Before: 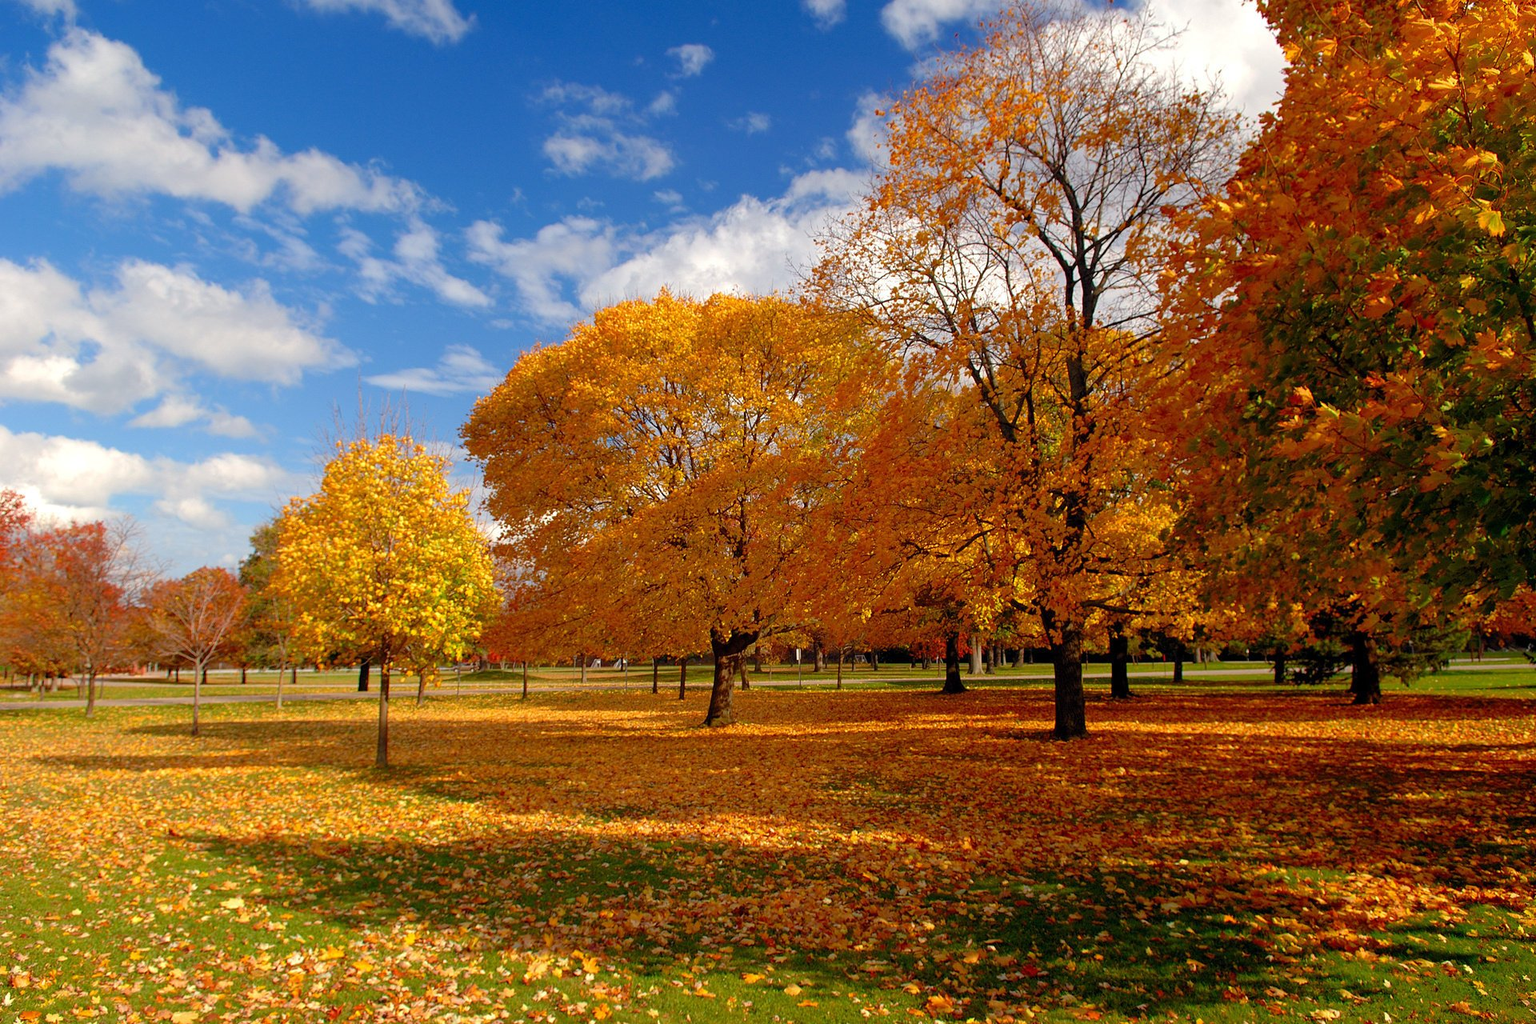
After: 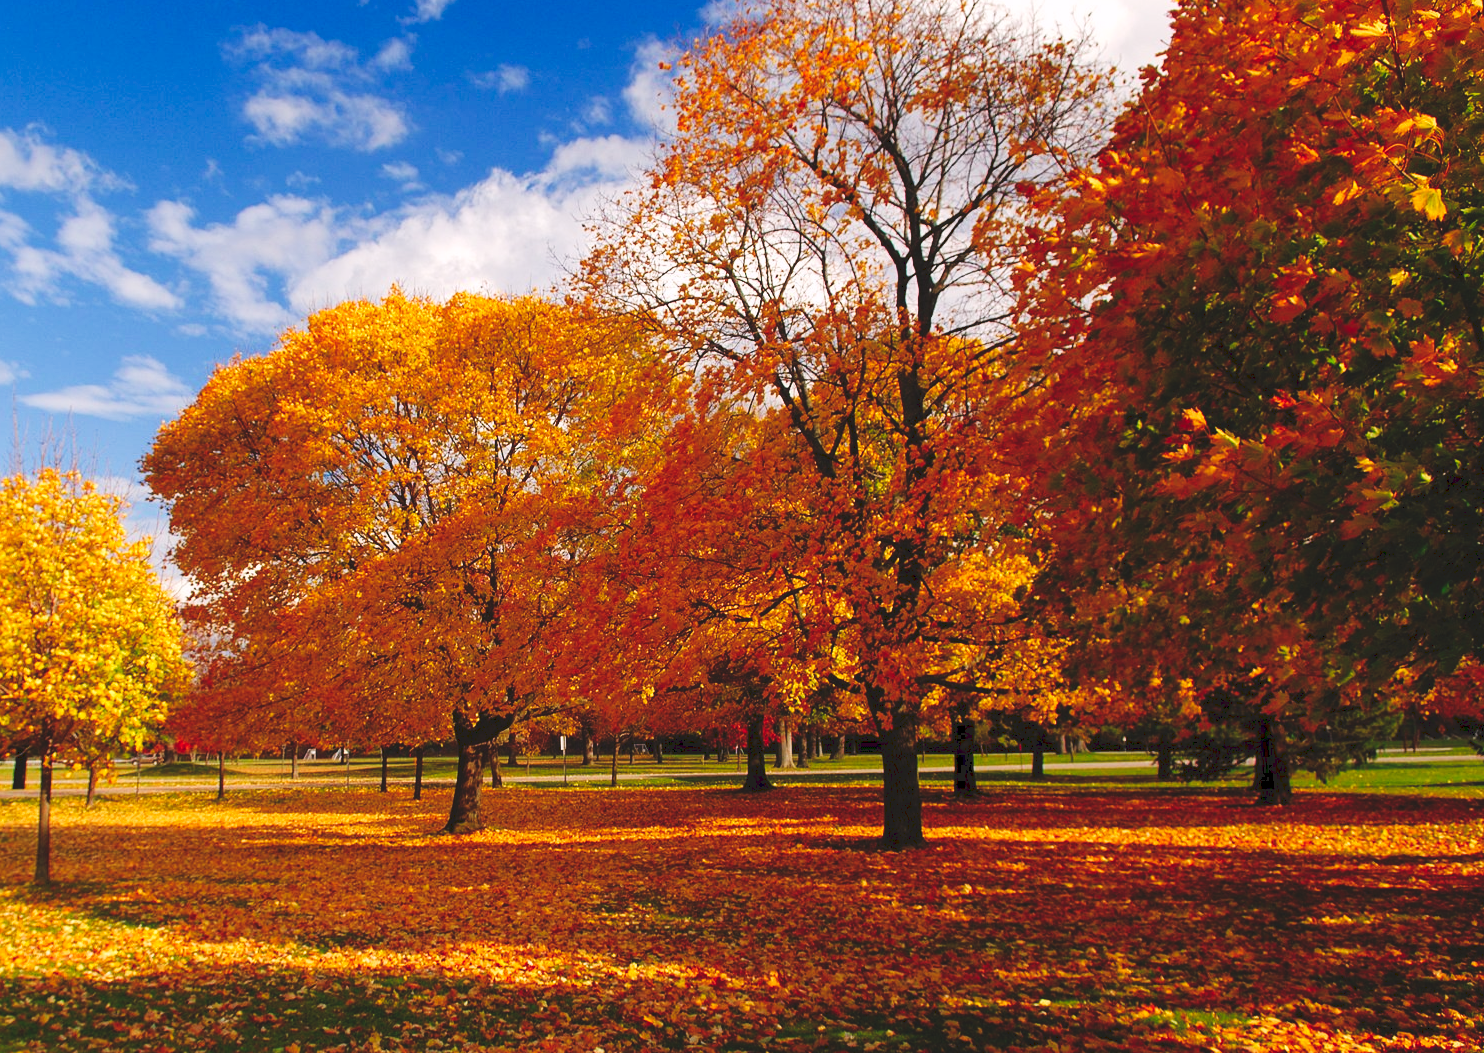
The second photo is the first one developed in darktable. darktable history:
crop: left 22.699%, top 5.916%, bottom 11.746%
tone curve: curves: ch0 [(0, 0) (0.003, 0.117) (0.011, 0.118) (0.025, 0.123) (0.044, 0.13) (0.069, 0.137) (0.1, 0.149) (0.136, 0.157) (0.177, 0.184) (0.224, 0.217) (0.277, 0.257) (0.335, 0.324) (0.399, 0.406) (0.468, 0.511) (0.543, 0.609) (0.623, 0.712) (0.709, 0.8) (0.801, 0.877) (0.898, 0.938) (1, 1)], preserve colors none
color correction: highlights a* 3.12, highlights b* -1.13, shadows a* -0.08, shadows b* 1.79, saturation 0.979
